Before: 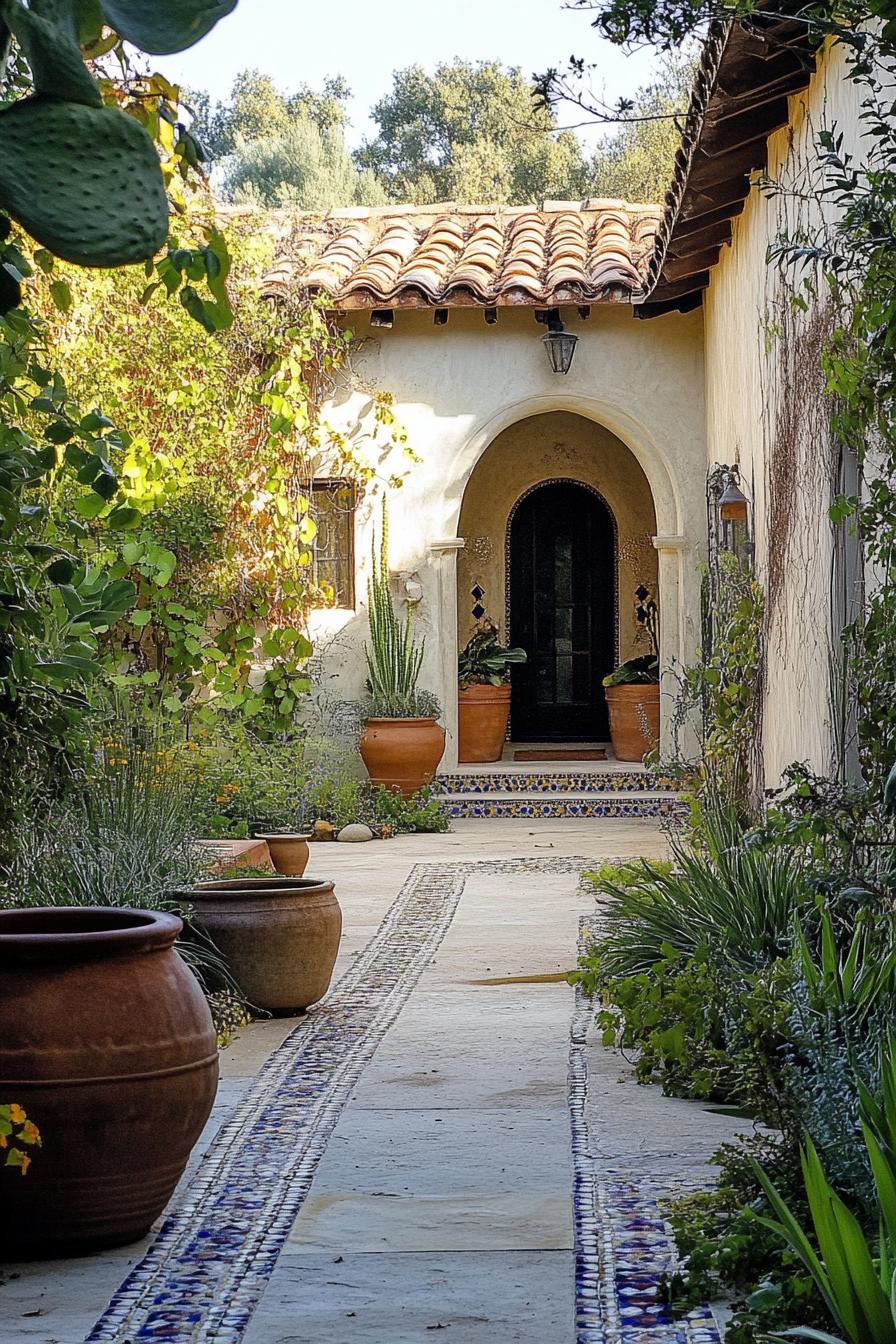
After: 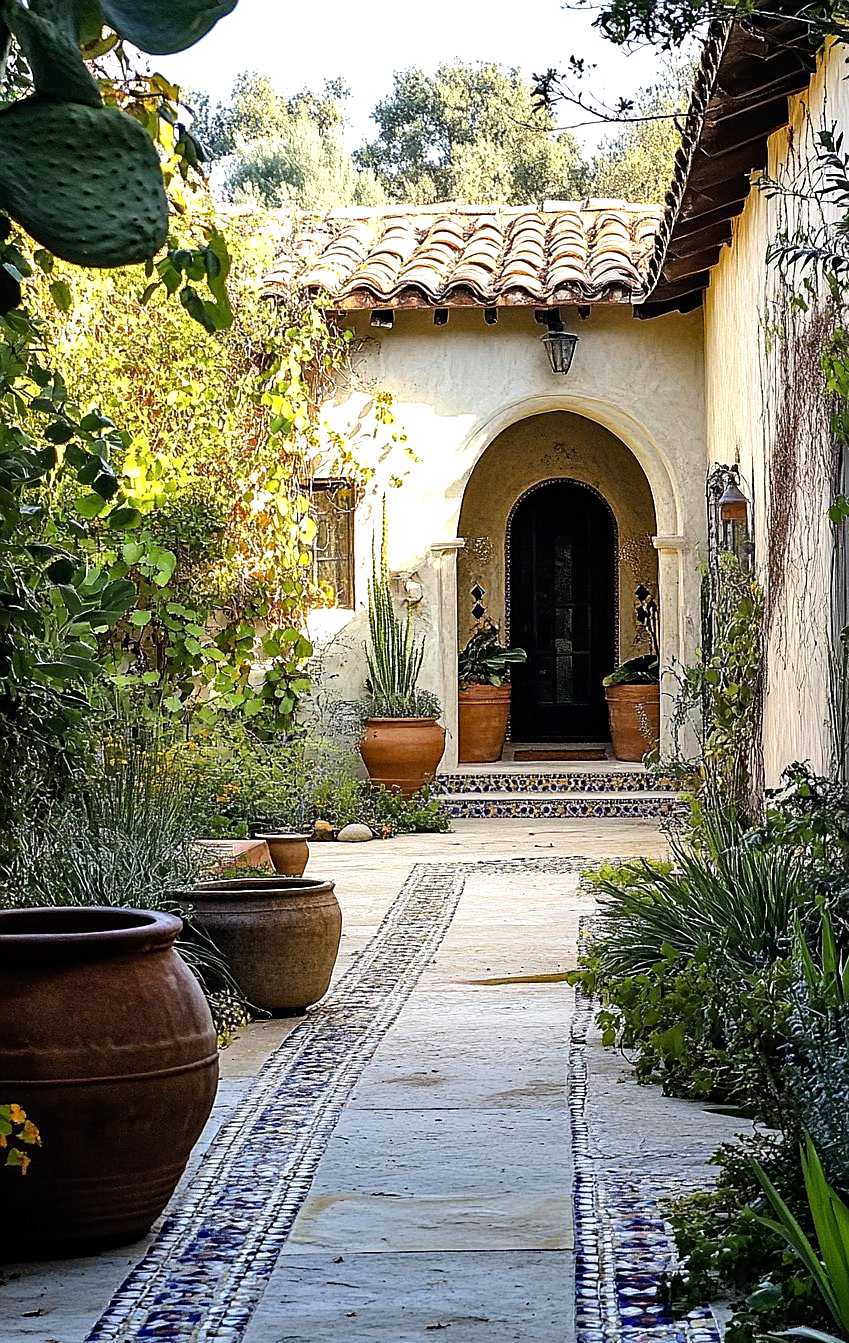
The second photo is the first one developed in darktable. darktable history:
sharpen: radius 1.842, amount 0.392, threshold 1.287
haze removal: compatibility mode true
tone equalizer: -8 EV -0.779 EV, -7 EV -0.726 EV, -6 EV -0.598 EV, -5 EV -0.403 EV, -3 EV 0.392 EV, -2 EV 0.6 EV, -1 EV 0.683 EV, +0 EV 0.722 EV, edges refinement/feathering 500, mask exposure compensation -1.57 EV, preserve details no
crop and rotate: left 0%, right 5.191%
